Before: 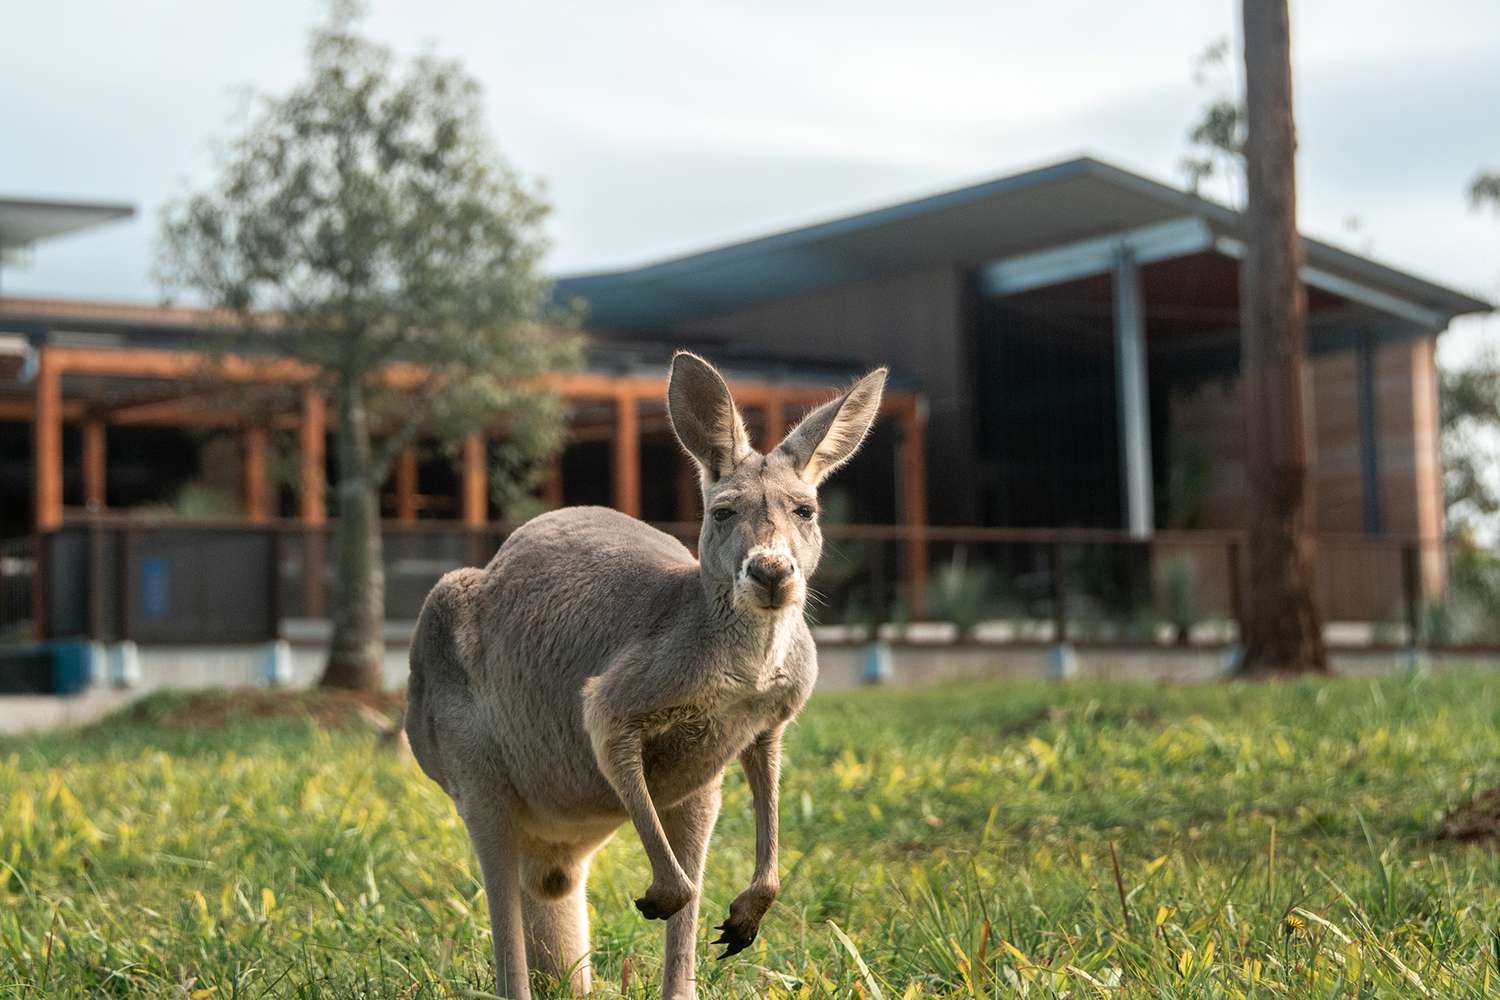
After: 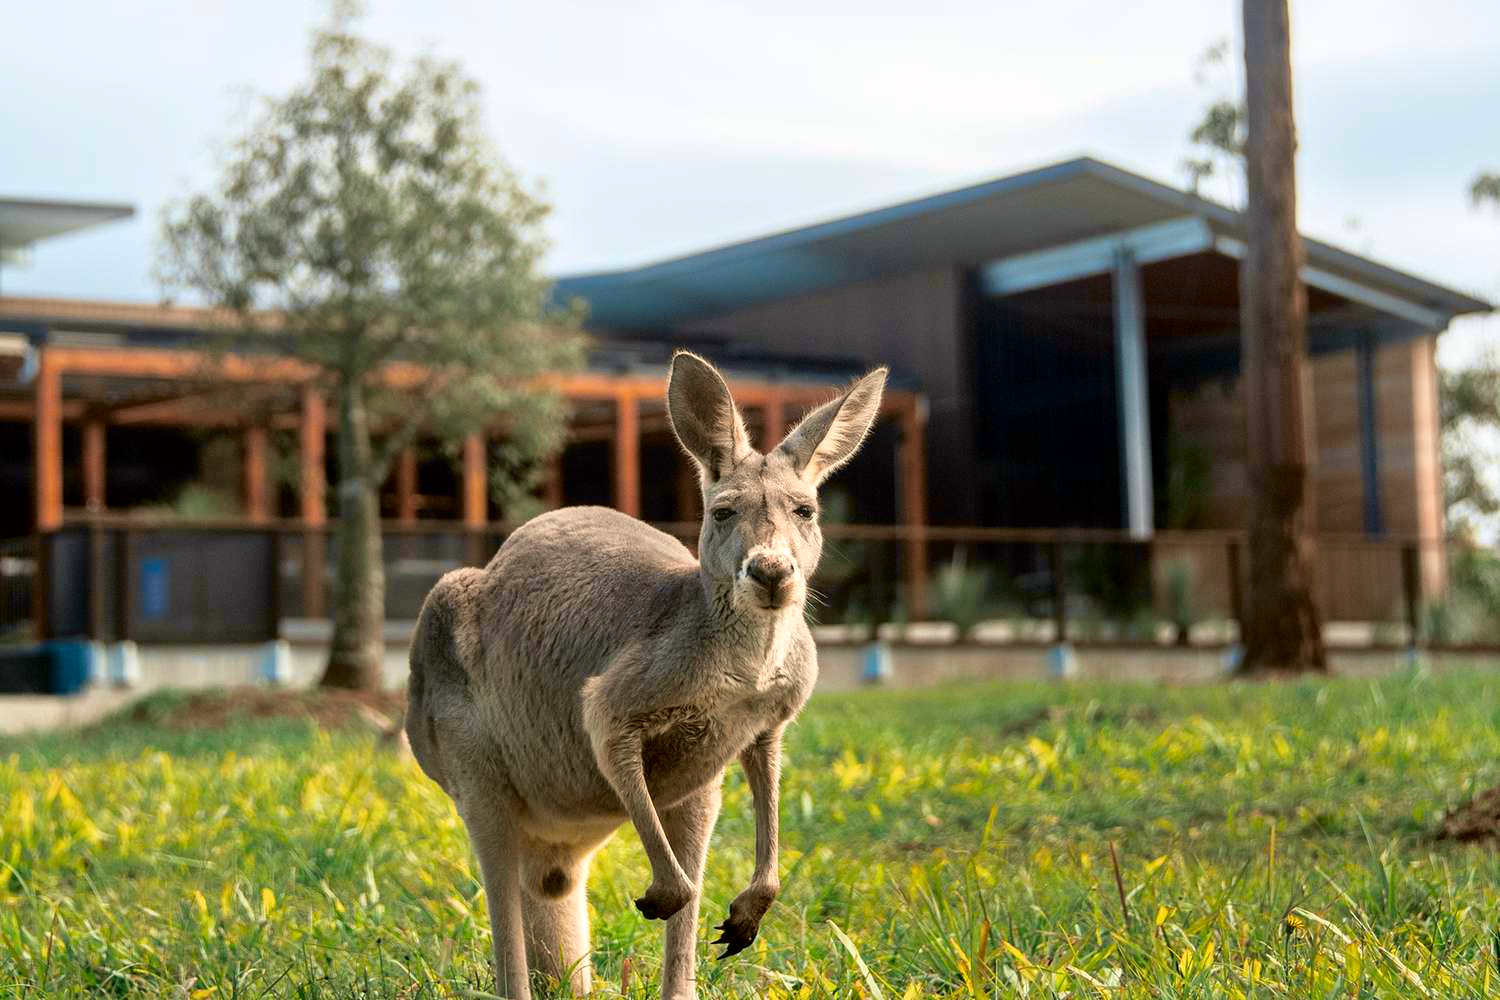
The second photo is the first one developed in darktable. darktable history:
tone curve: curves: ch0 [(0.024, 0) (0.075, 0.034) (0.145, 0.098) (0.257, 0.259) (0.408, 0.45) (0.611, 0.64) (0.81, 0.857) (1, 1)]; ch1 [(0, 0) (0.287, 0.198) (0.501, 0.506) (0.56, 0.57) (0.712, 0.777) (0.976, 0.992)]; ch2 [(0, 0) (0.5, 0.5) (0.523, 0.552) (0.59, 0.603) (0.681, 0.754) (1, 1)], color space Lab, independent channels, preserve colors none
